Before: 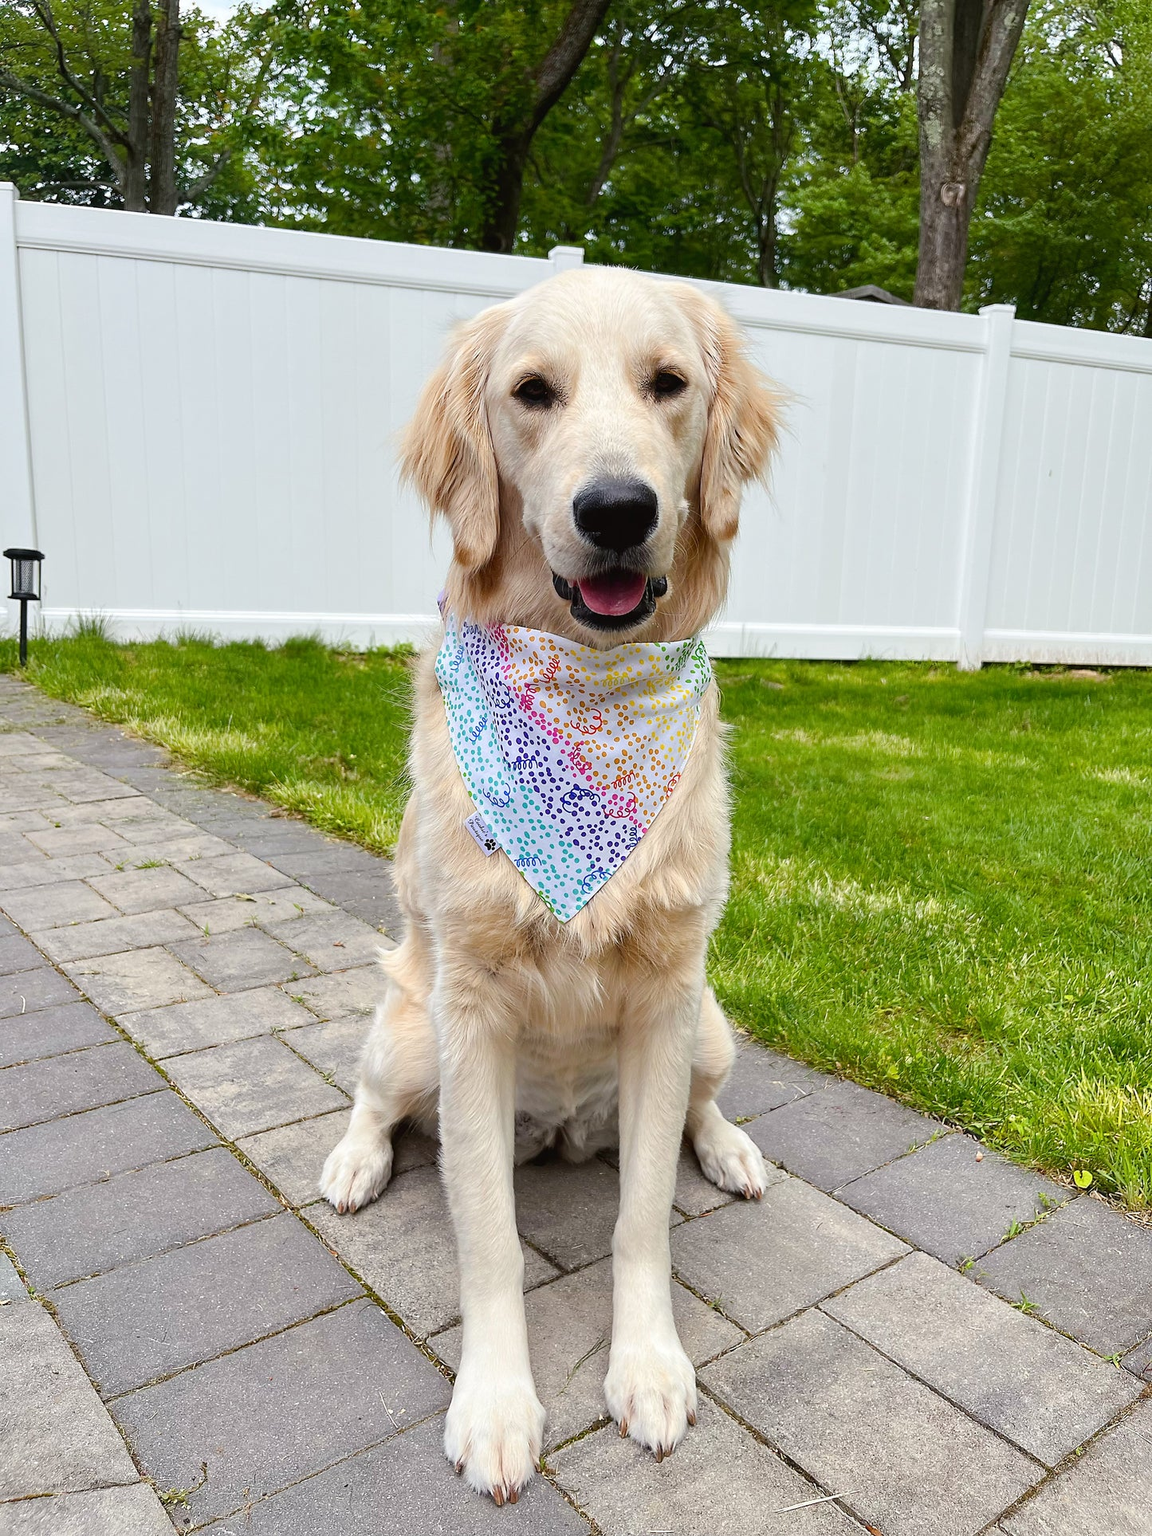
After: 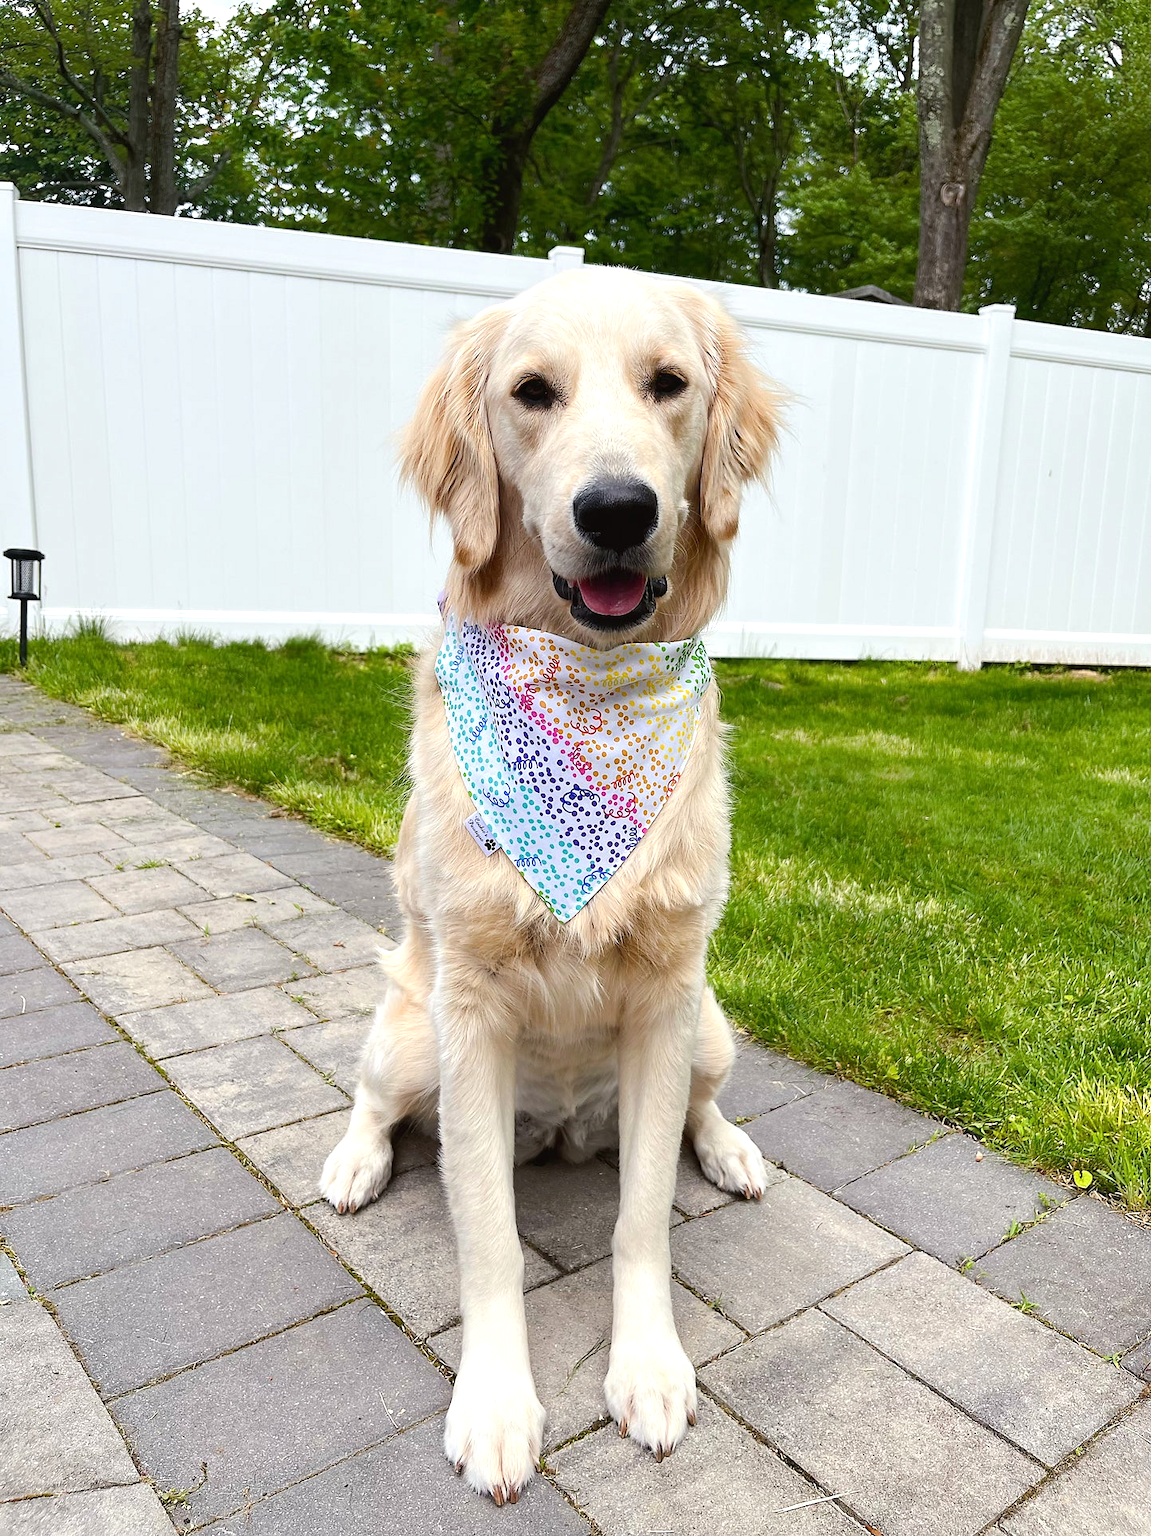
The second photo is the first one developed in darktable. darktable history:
tone equalizer: -8 EV -0.001 EV, -7 EV 0.001 EV, -6 EV -0.002 EV, -5 EV -0.003 EV, -4 EV -0.062 EV, -3 EV -0.222 EV, -2 EV -0.267 EV, -1 EV 0.105 EV, +0 EV 0.303 EV
